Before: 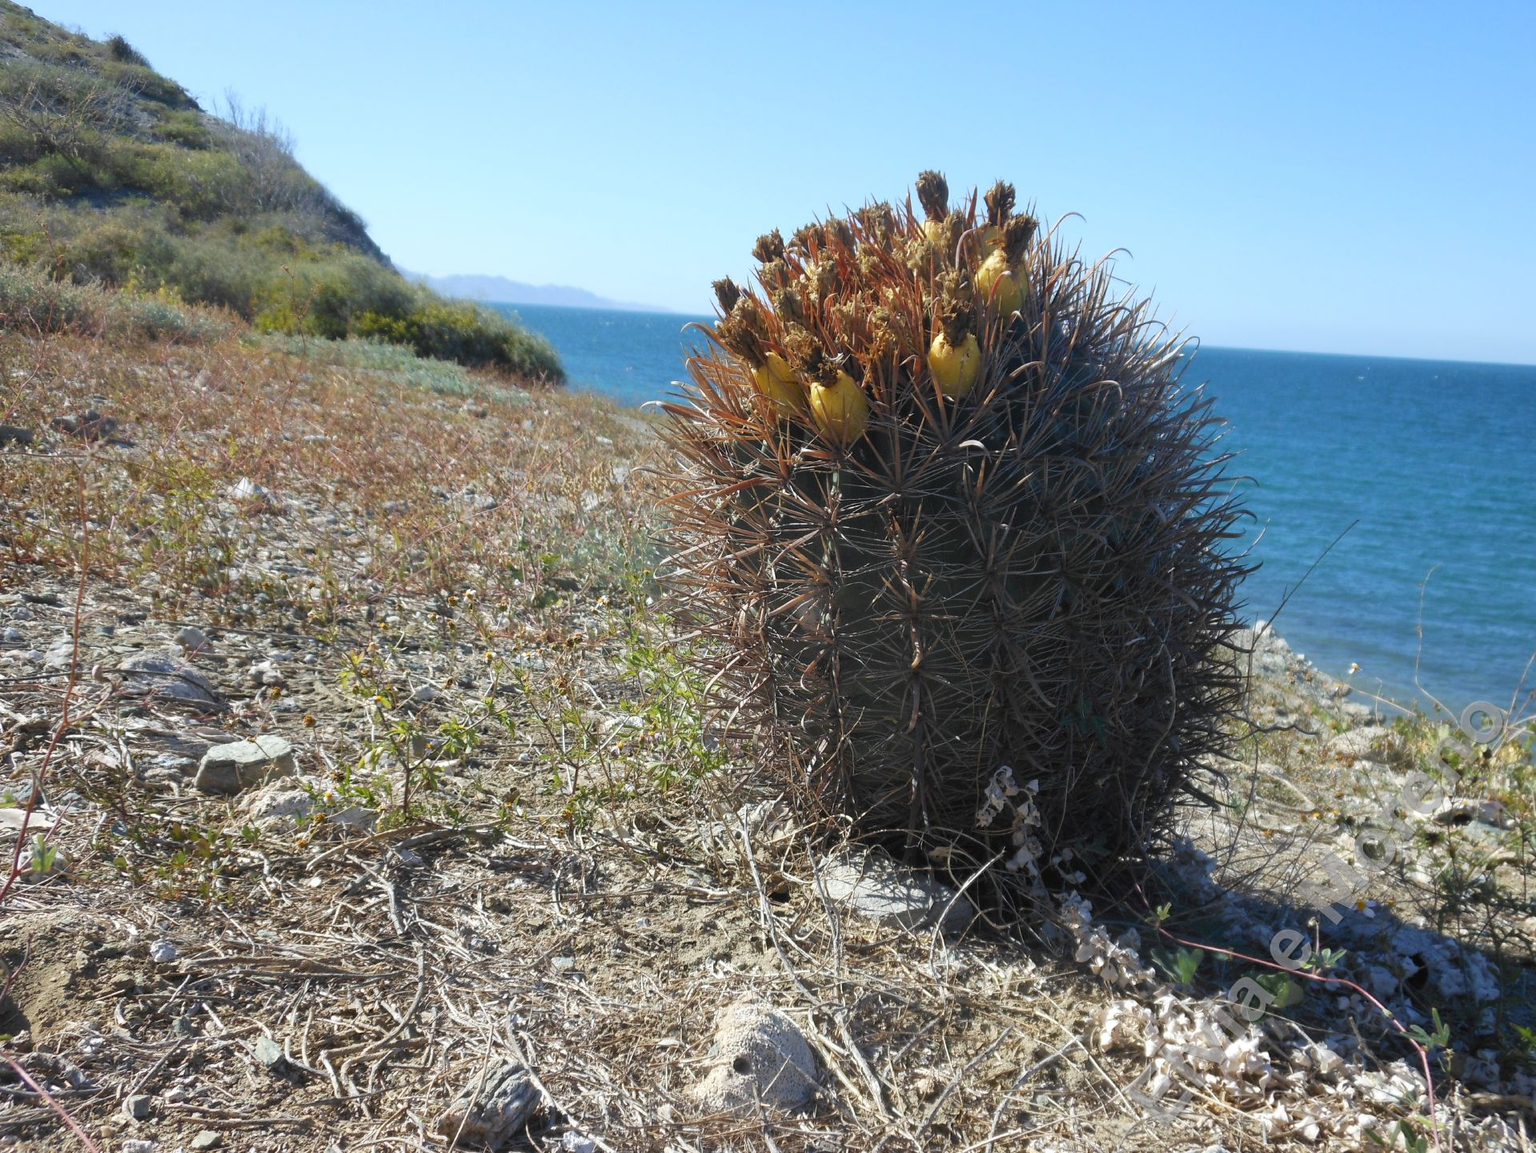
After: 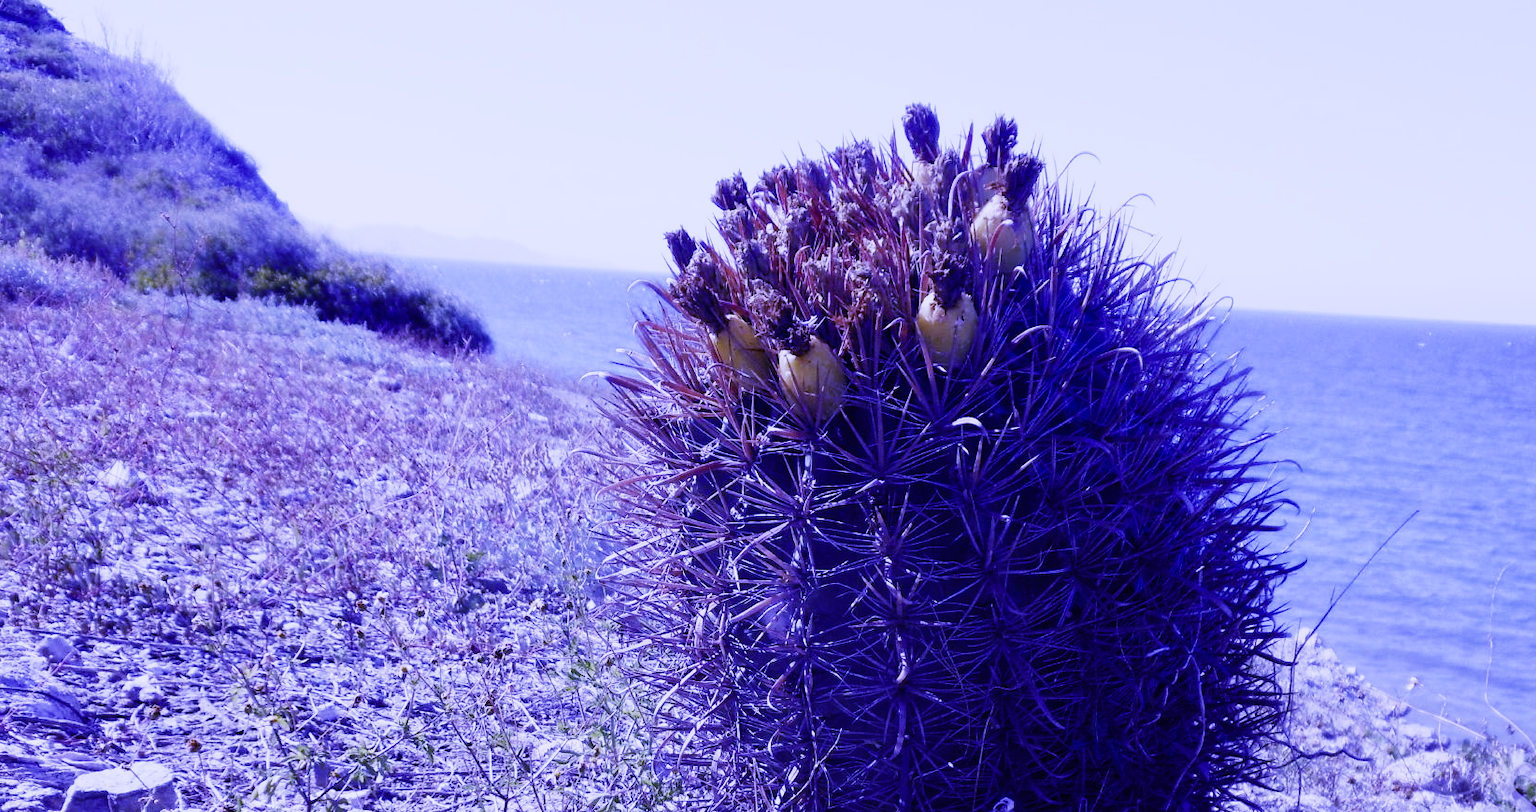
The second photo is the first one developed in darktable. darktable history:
crop and rotate: left 9.345%, top 7.22%, right 4.982%, bottom 32.331%
color calibration: illuminant custom, x 0.379, y 0.481, temperature 4443.07 K
white balance: red 0.766, blue 1.537
sigmoid: contrast 1.8, skew -0.2, preserve hue 0%, red attenuation 0.1, red rotation 0.035, green attenuation 0.1, green rotation -0.017, blue attenuation 0.15, blue rotation -0.052, base primaries Rec2020
tone equalizer: on, module defaults
